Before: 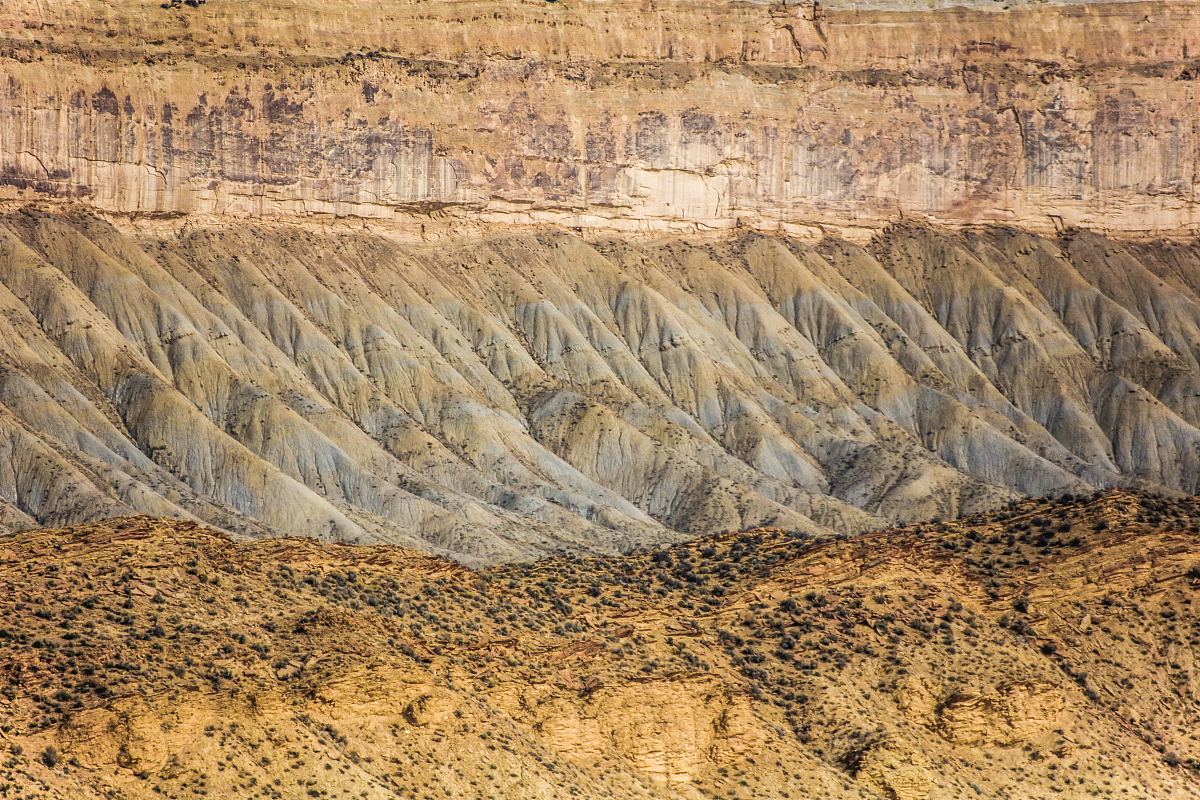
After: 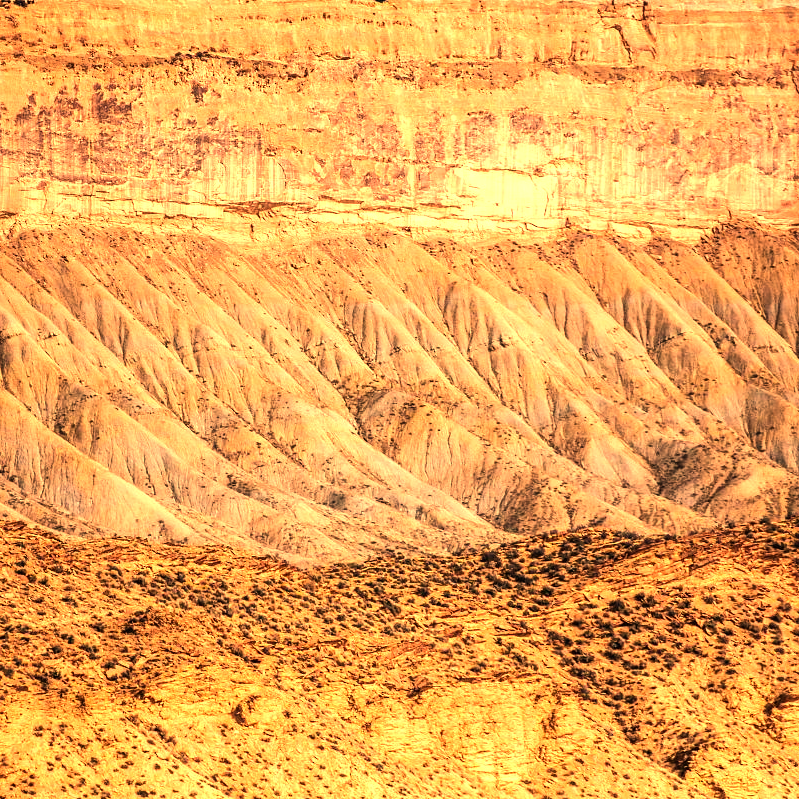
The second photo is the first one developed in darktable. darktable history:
crop and rotate: left 14.292%, right 19.041%
white balance: red 1.467, blue 0.684
tone equalizer: -8 EV -0.75 EV, -7 EV -0.7 EV, -6 EV -0.6 EV, -5 EV -0.4 EV, -3 EV 0.4 EV, -2 EV 0.6 EV, -1 EV 0.7 EV, +0 EV 0.75 EV, edges refinement/feathering 500, mask exposure compensation -1.57 EV, preserve details no
